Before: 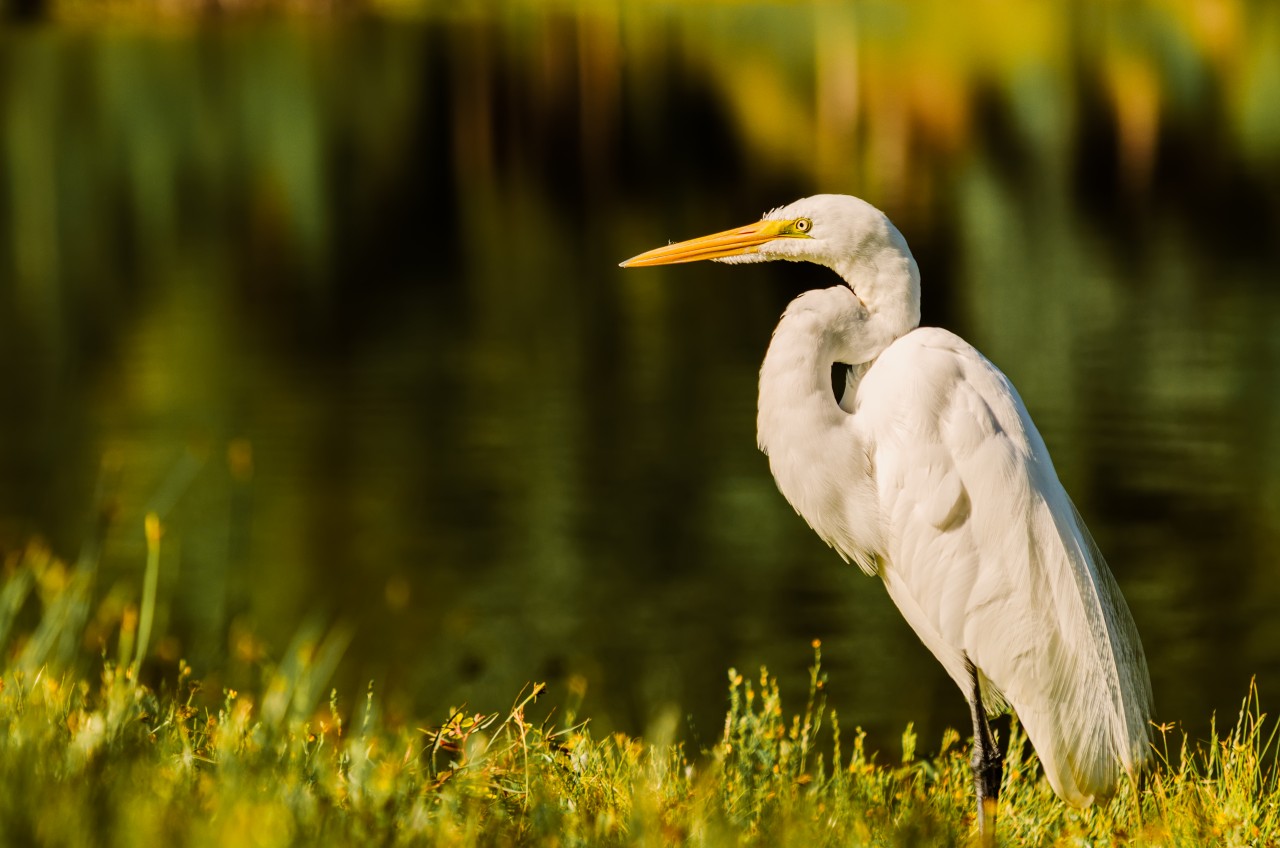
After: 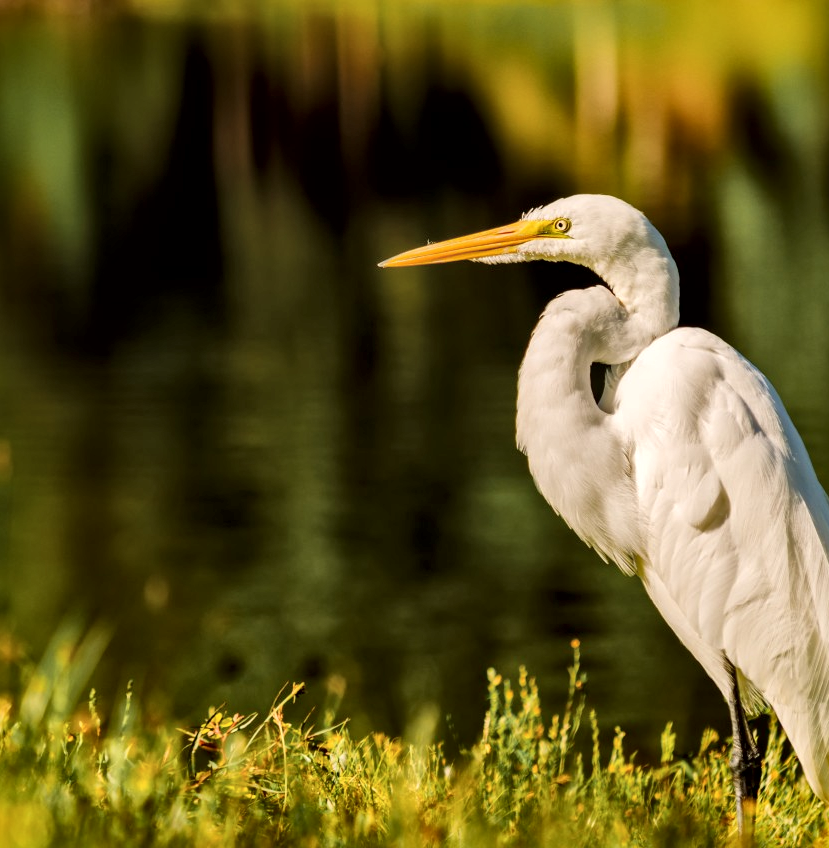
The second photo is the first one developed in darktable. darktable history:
crop and rotate: left 18.888%, right 16.285%
local contrast: mode bilateral grid, contrast 20, coarseness 49, detail 179%, midtone range 0.2
